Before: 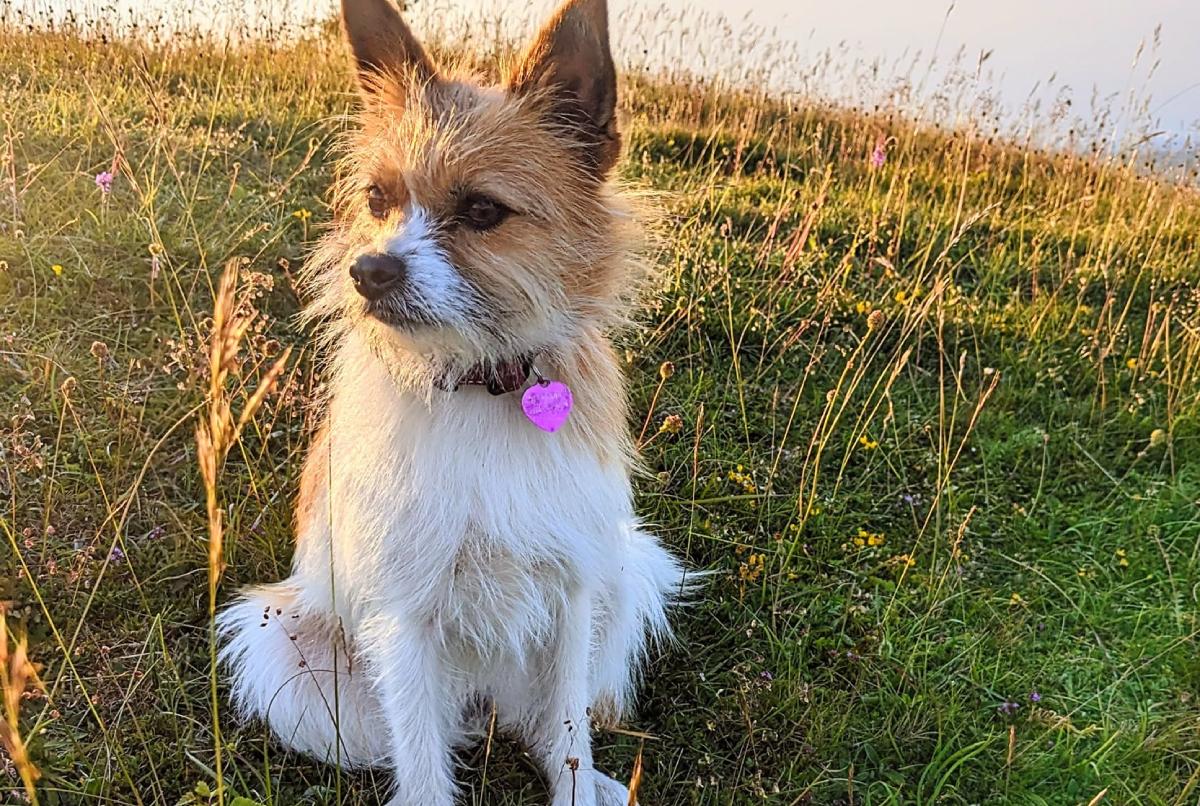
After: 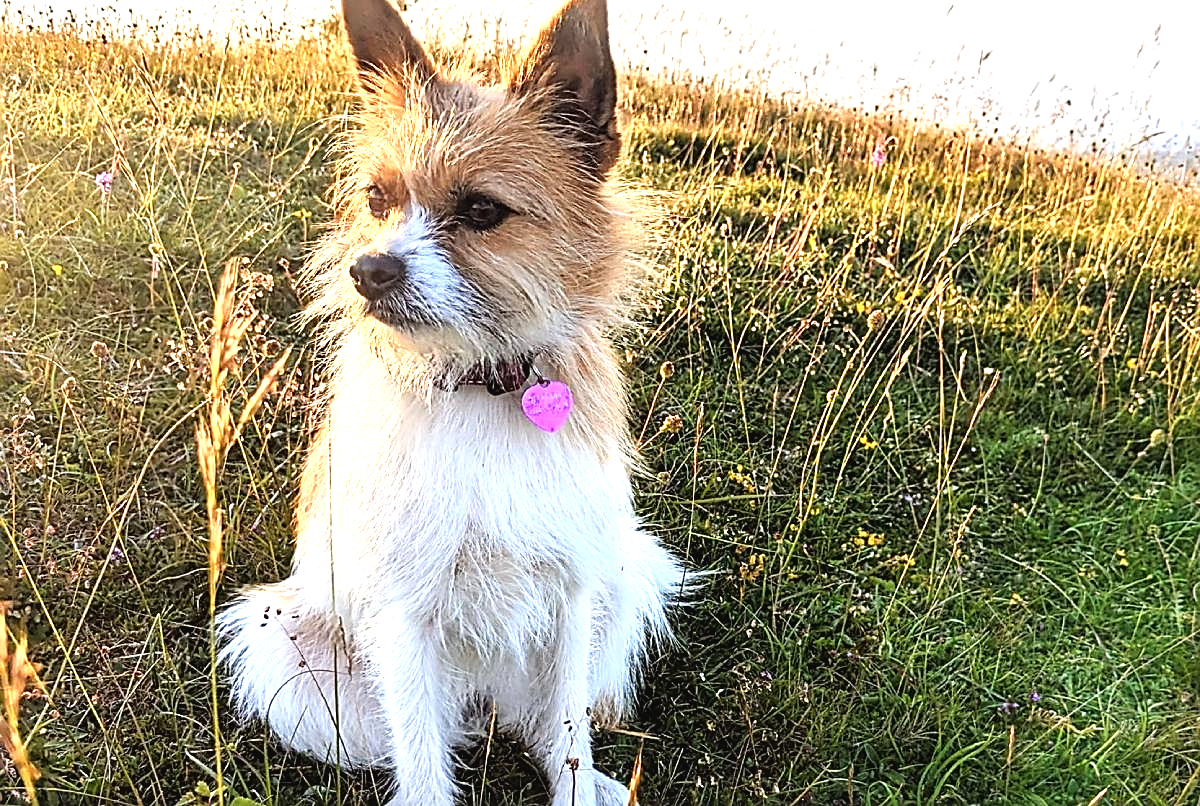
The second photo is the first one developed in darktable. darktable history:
tone equalizer: -8 EV -1.07 EV, -7 EV -1.01 EV, -6 EV -0.892 EV, -5 EV -0.58 EV, -3 EV 0.543 EV, -2 EV 0.866 EV, -1 EV 1.01 EV, +0 EV 1.07 EV
sharpen: on, module defaults
contrast brightness saturation: contrast -0.077, brightness -0.041, saturation -0.106
